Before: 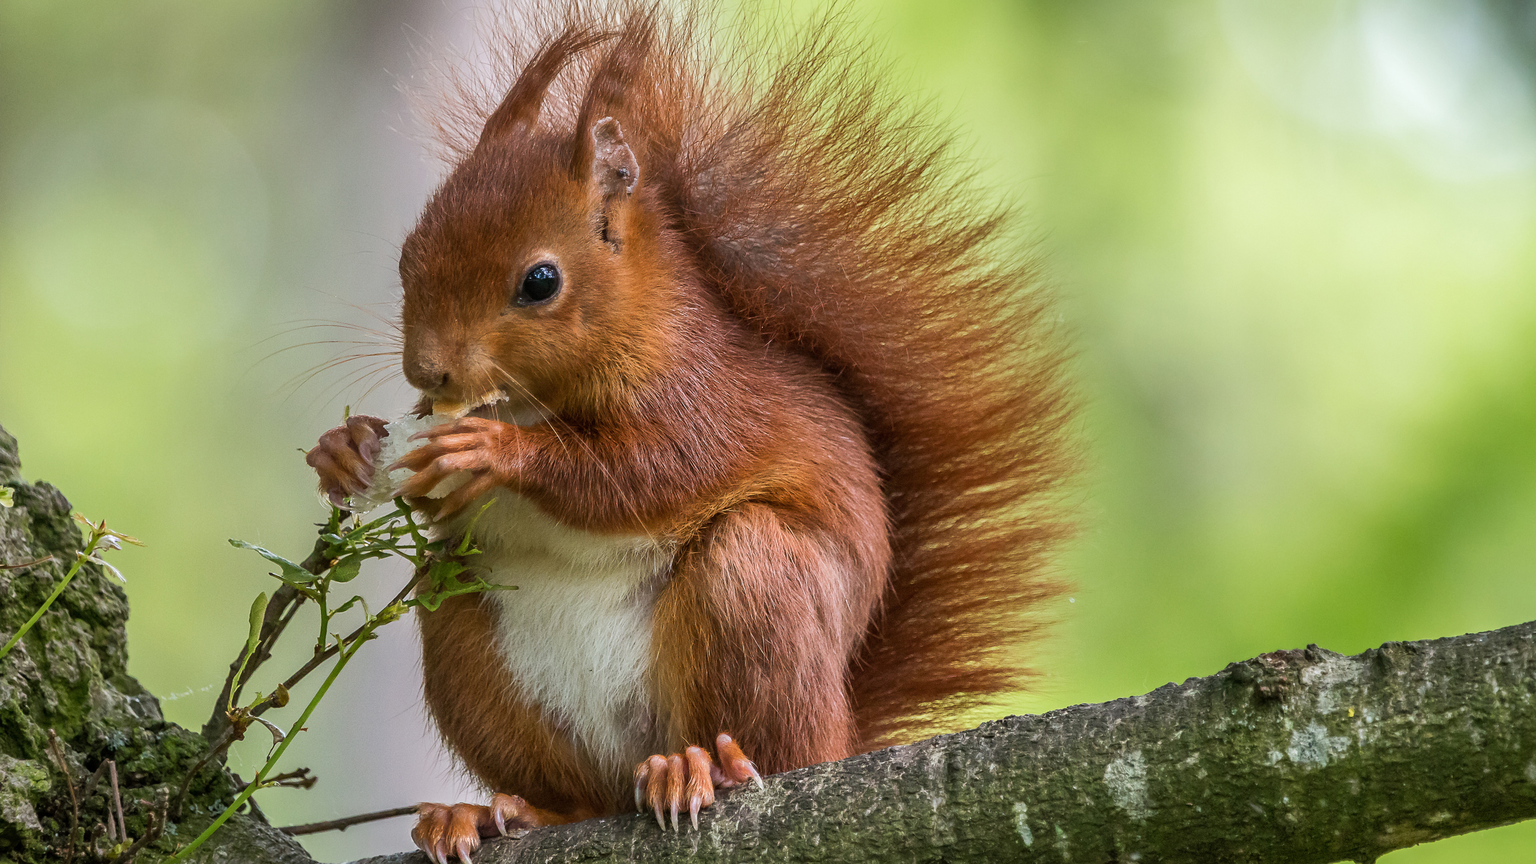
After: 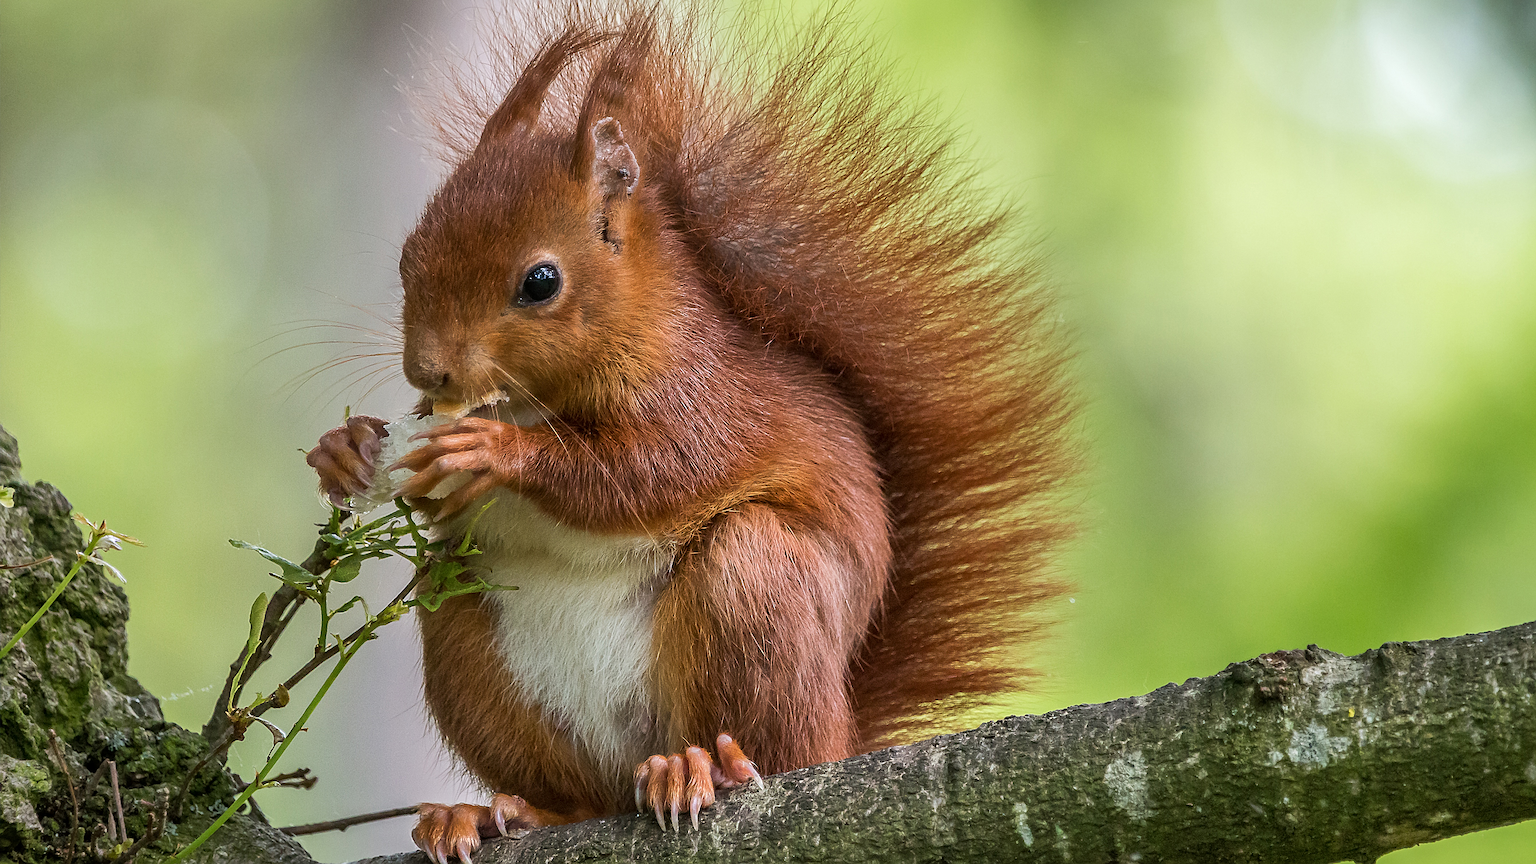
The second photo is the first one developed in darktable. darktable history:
sharpen: on, module defaults
local contrast: mode bilateral grid, contrast 10, coarseness 25, detail 115%, midtone range 0.2
